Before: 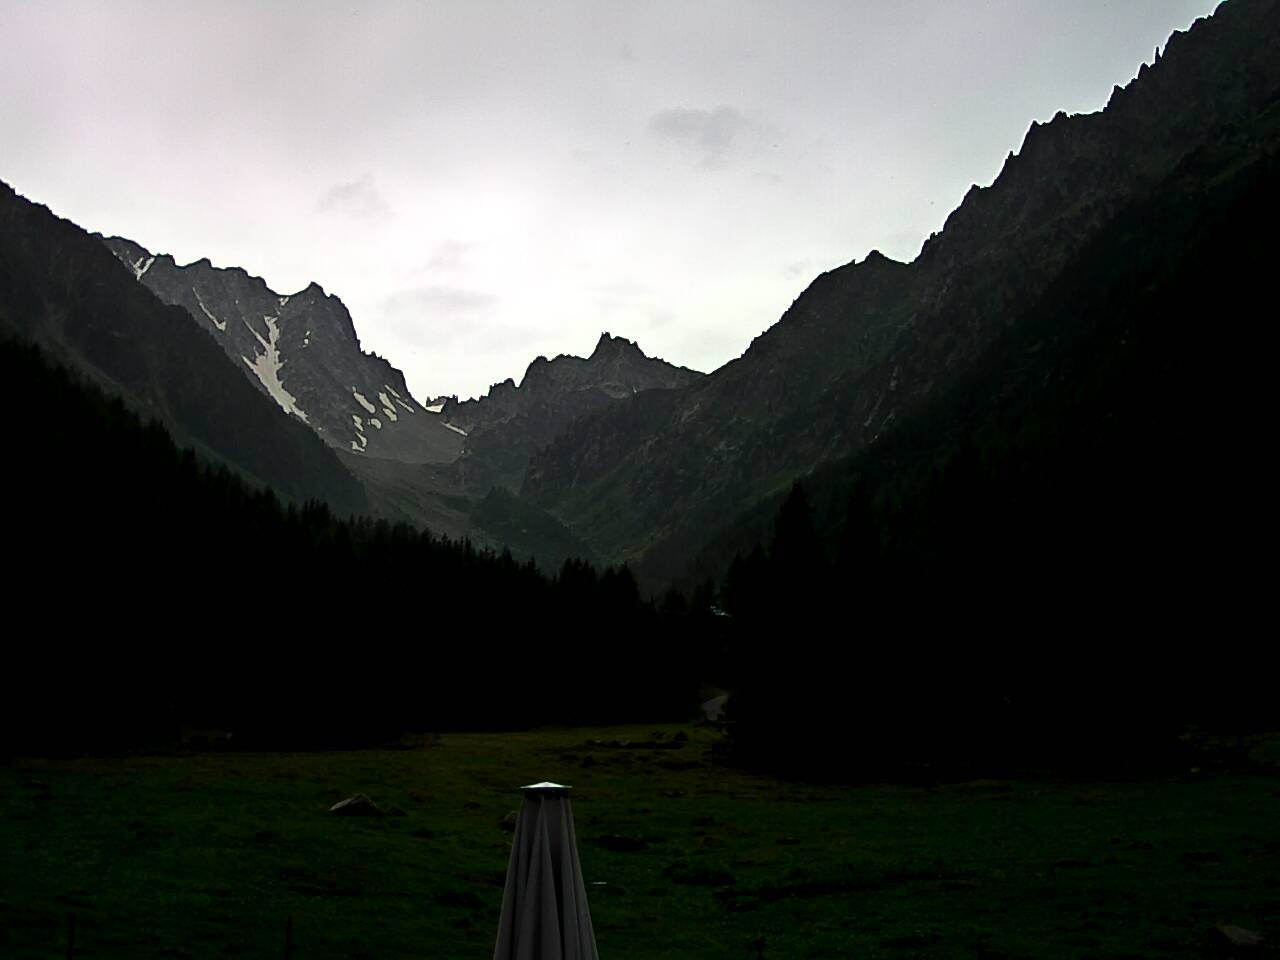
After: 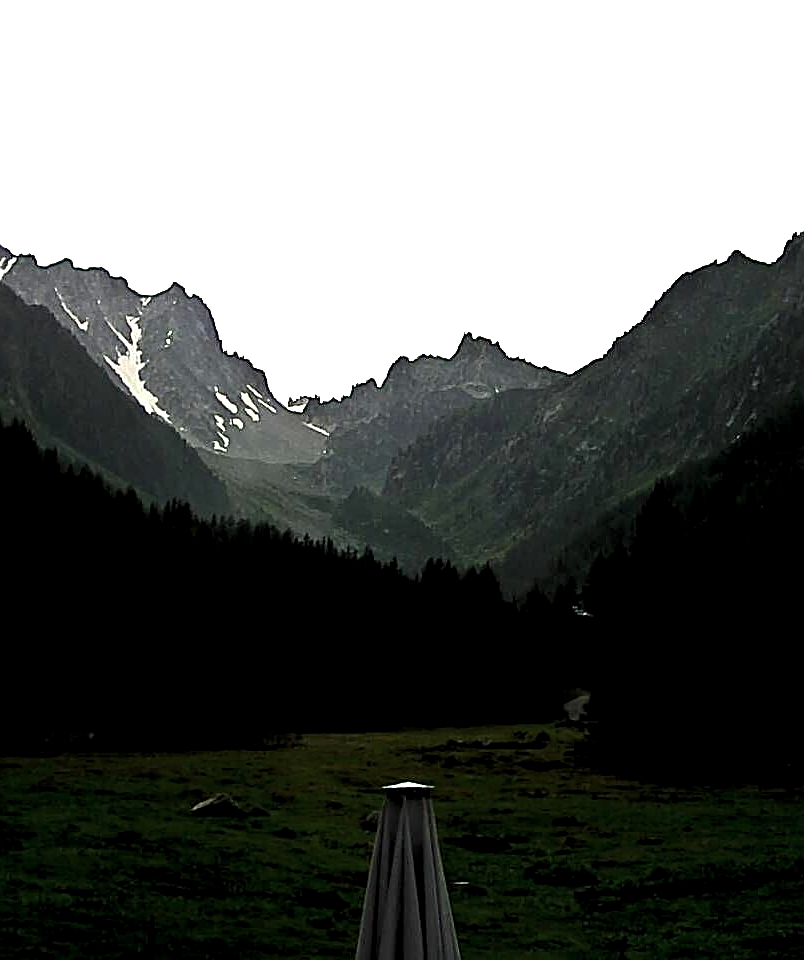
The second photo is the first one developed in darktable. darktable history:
exposure: black level correction 0, exposure 1.374 EV, compensate highlight preservation false
contrast brightness saturation: saturation -0.062
sharpen: on, module defaults
levels: white 99.9%, levels [0.062, 0.494, 0.925]
crop: left 10.808%, right 26.339%
